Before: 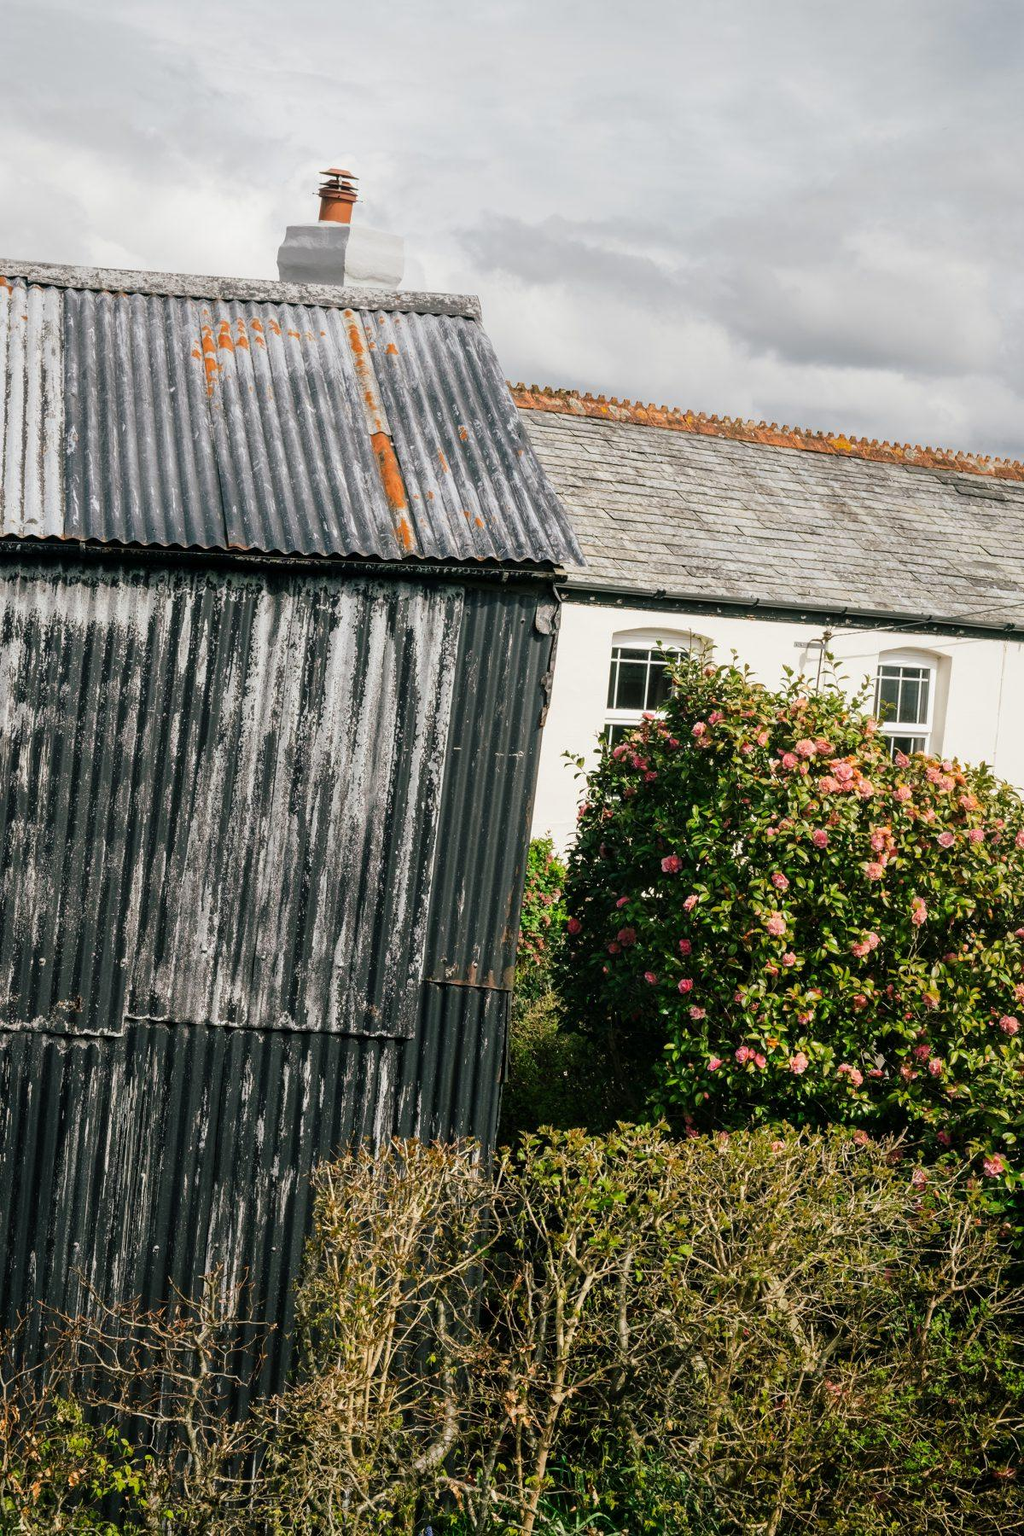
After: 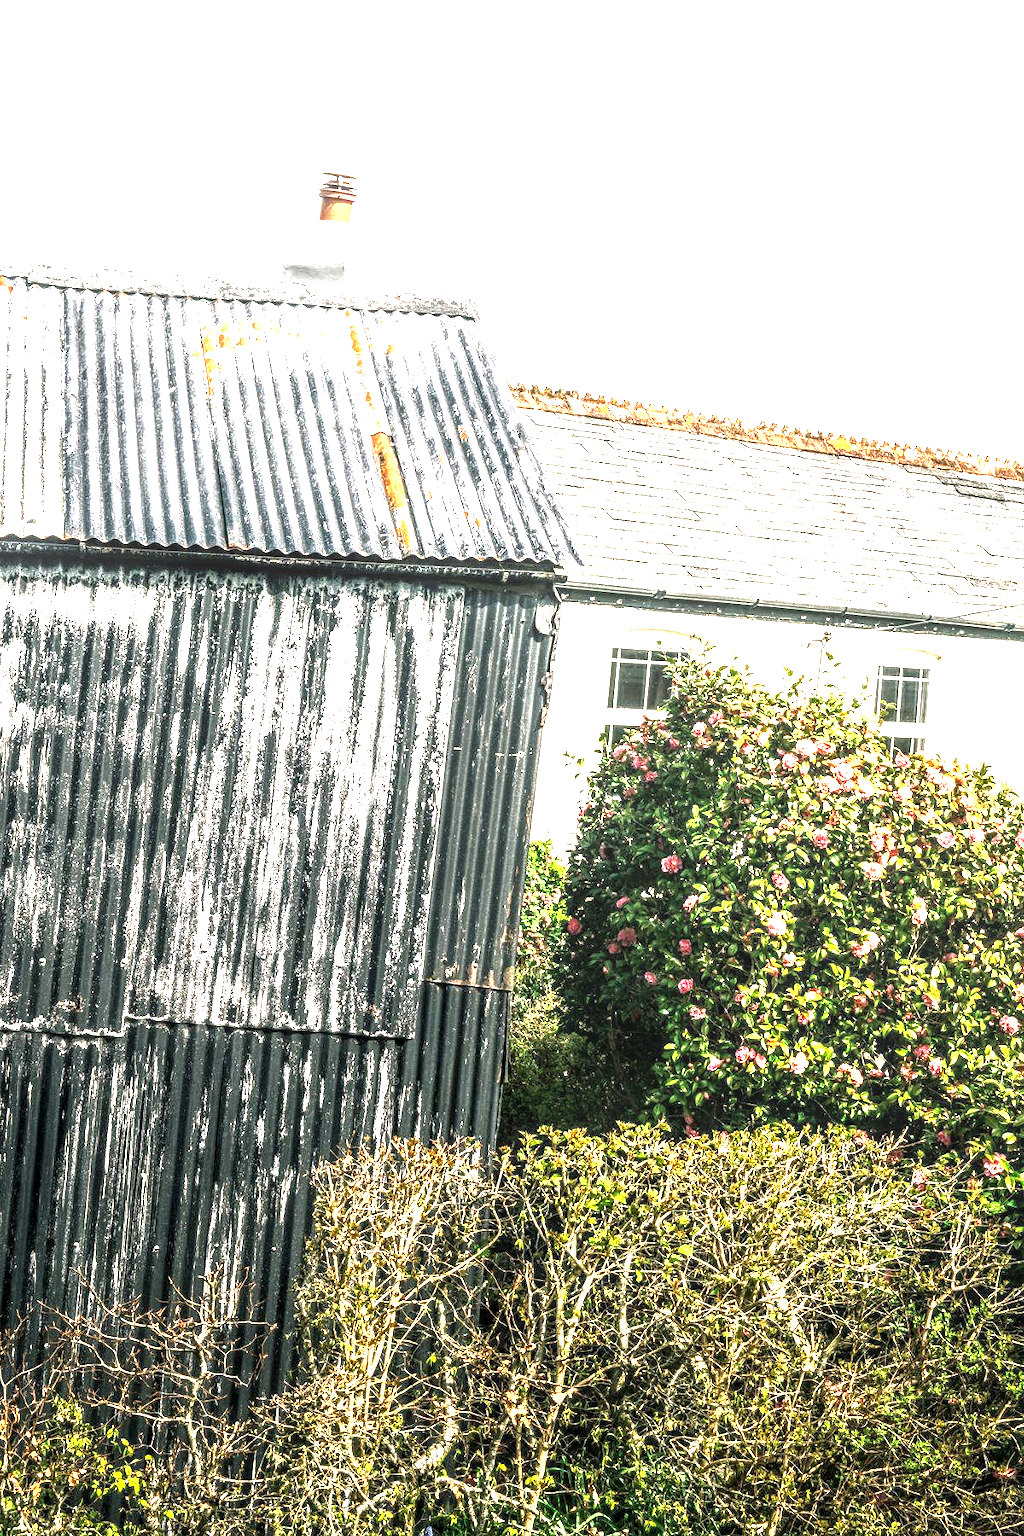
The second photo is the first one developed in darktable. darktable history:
local contrast: highlights 0%, shadows 0%, detail 182%
exposure: black level correction 0, exposure 1.9 EV, compensate highlight preservation false
rgb curve: curves: ch0 [(0, 0) (0.415, 0.237) (1, 1)]
